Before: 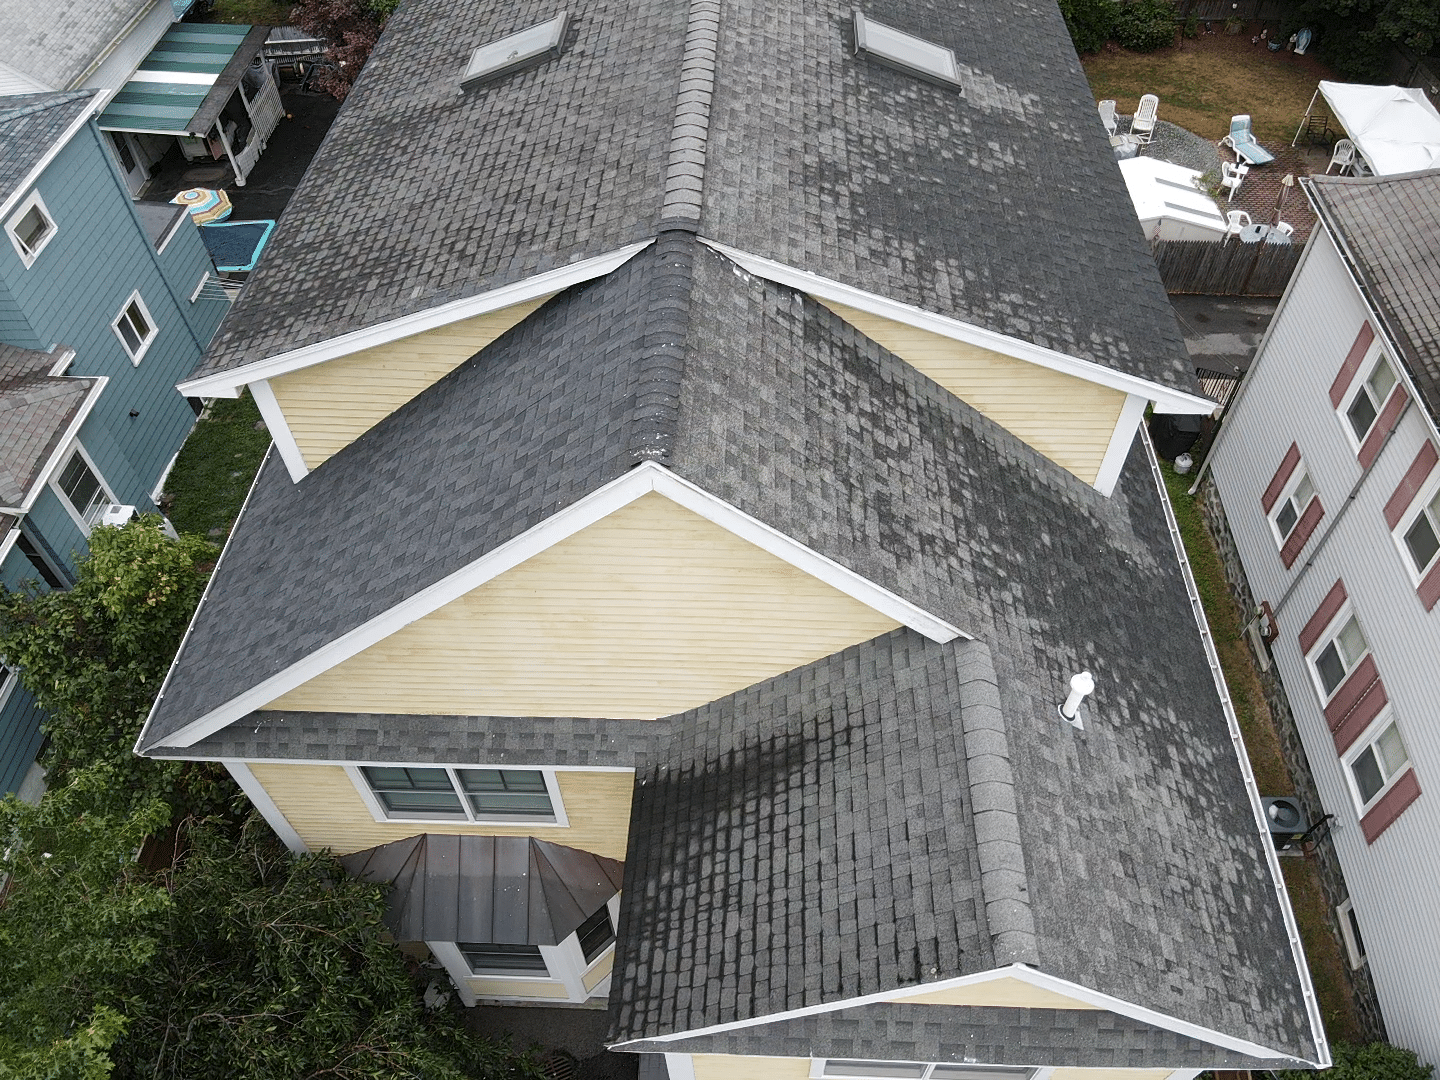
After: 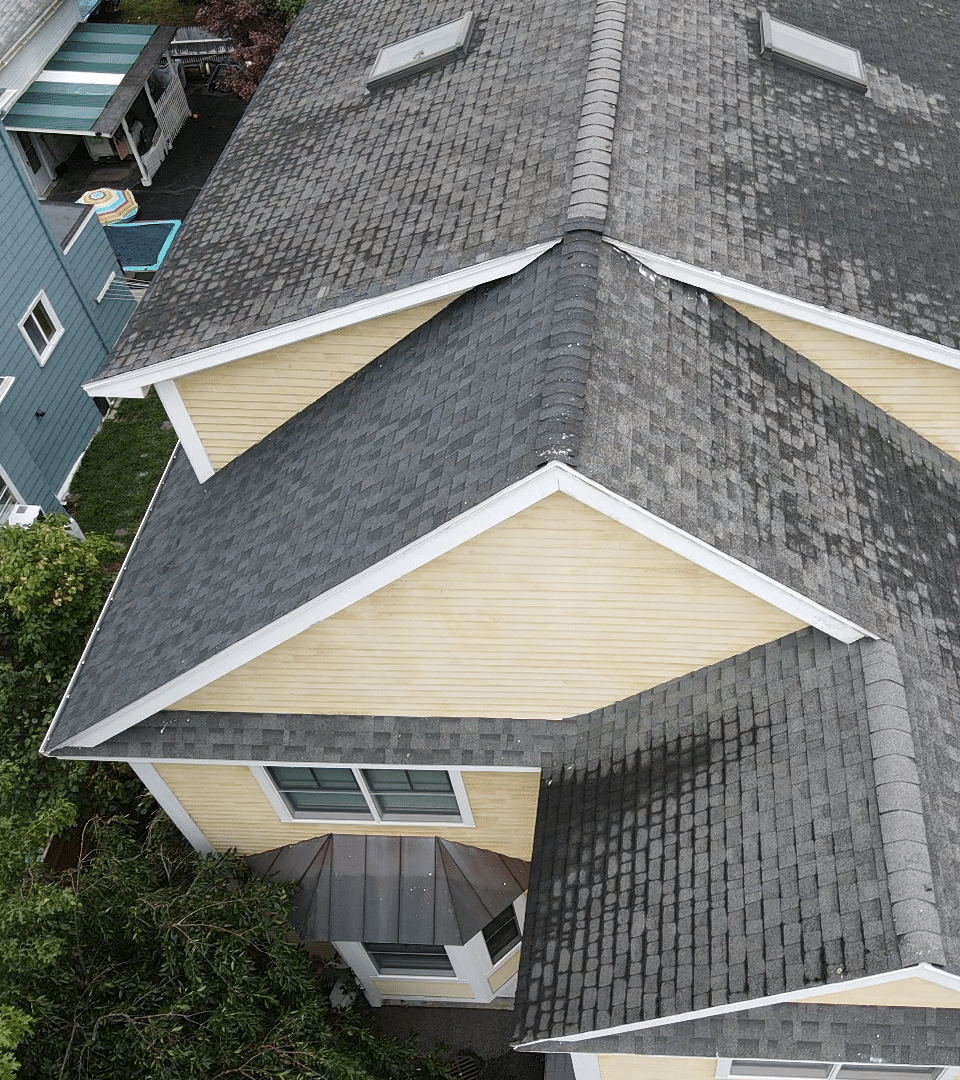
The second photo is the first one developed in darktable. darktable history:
crop and rotate: left 6.587%, right 26.69%
